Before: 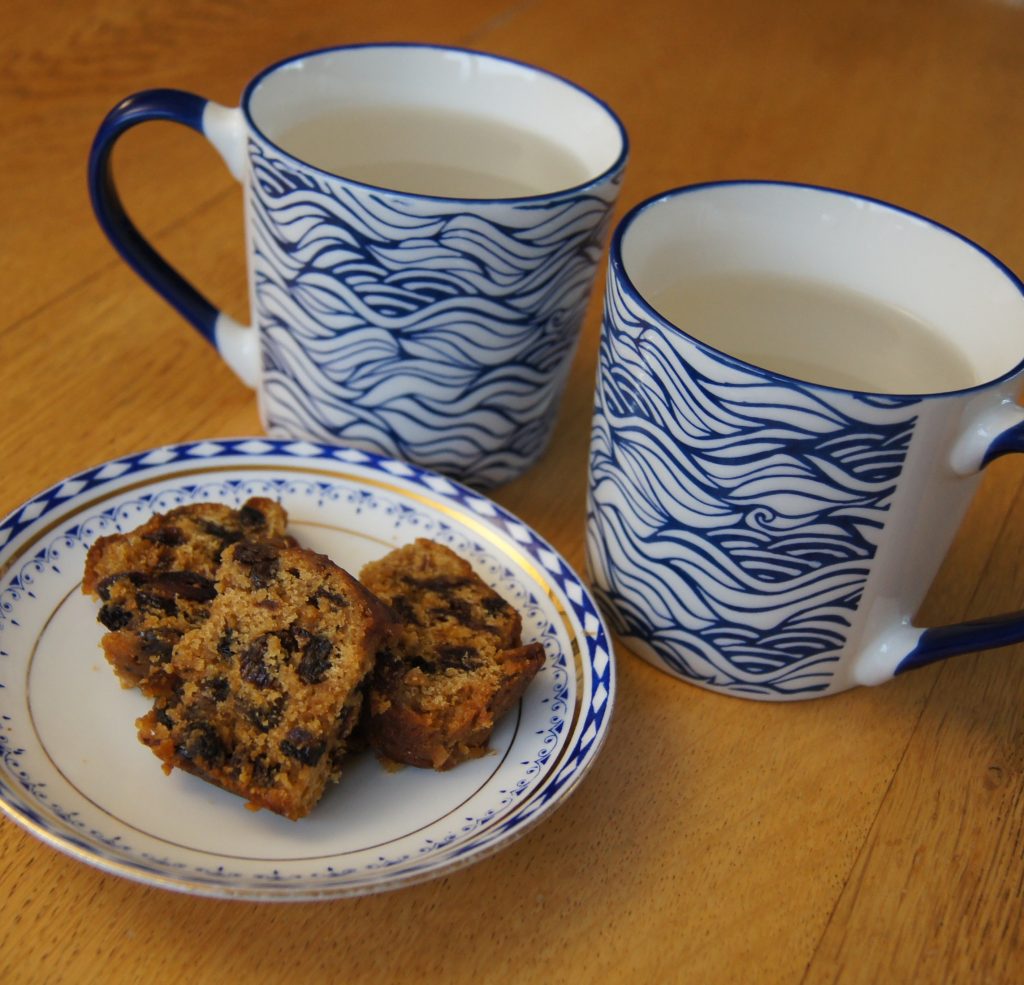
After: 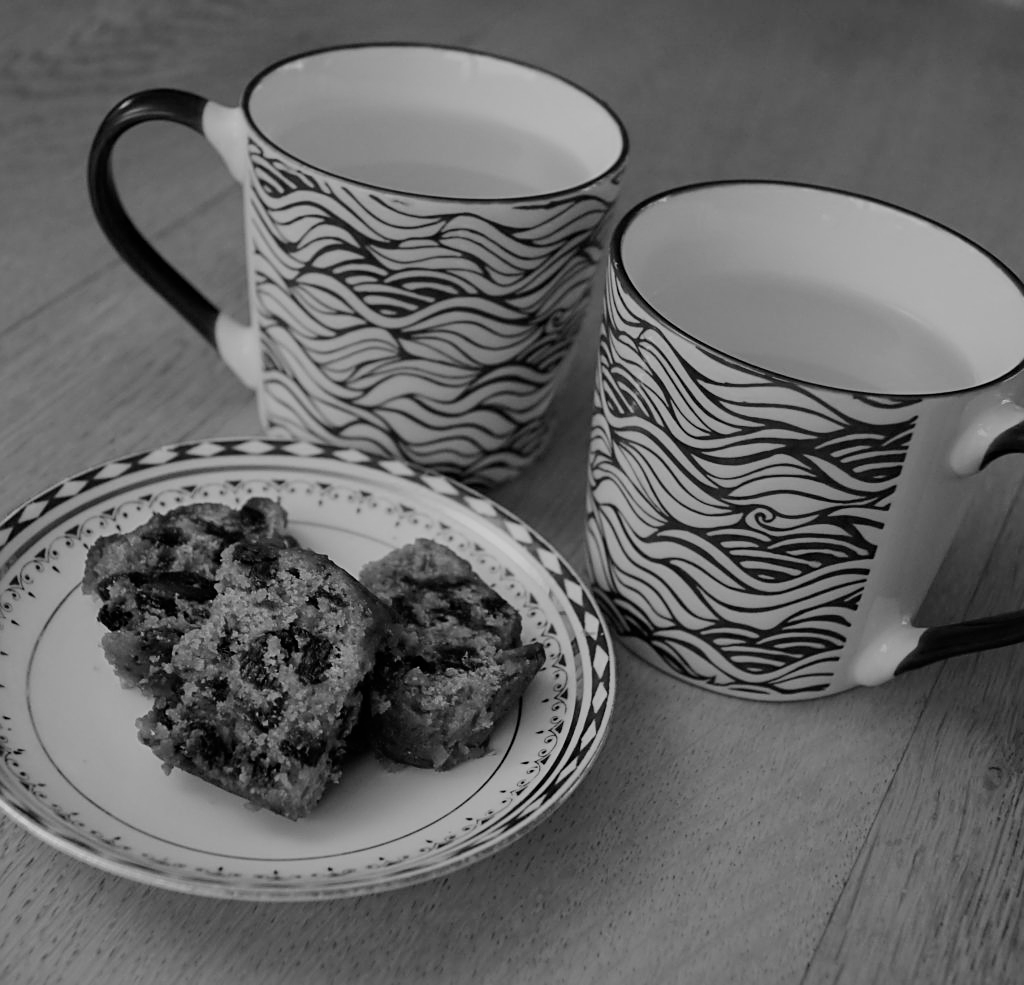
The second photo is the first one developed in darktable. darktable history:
filmic rgb: black relative exposure -7.65 EV, white relative exposure 4.56 EV, hardness 3.61, color science v6 (2022)
monochrome: a 30.25, b 92.03
sharpen: on, module defaults
white balance: red 0.967, blue 1.049
